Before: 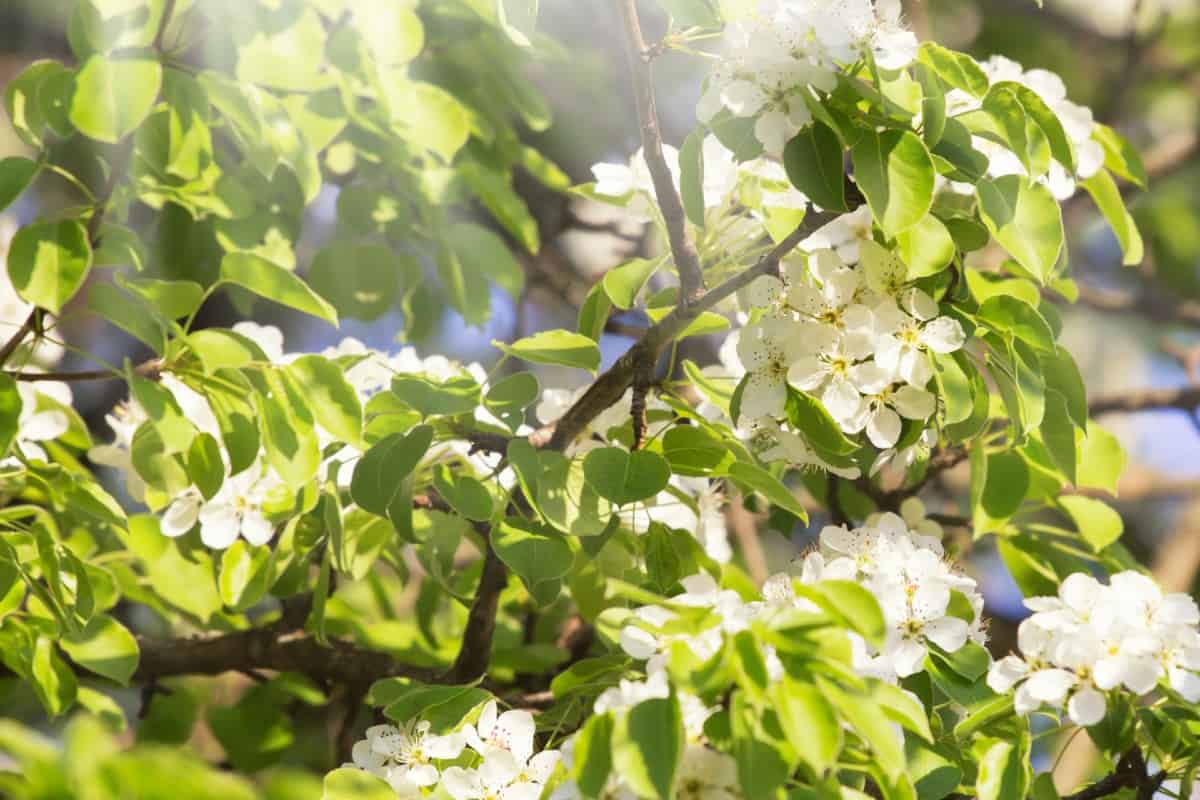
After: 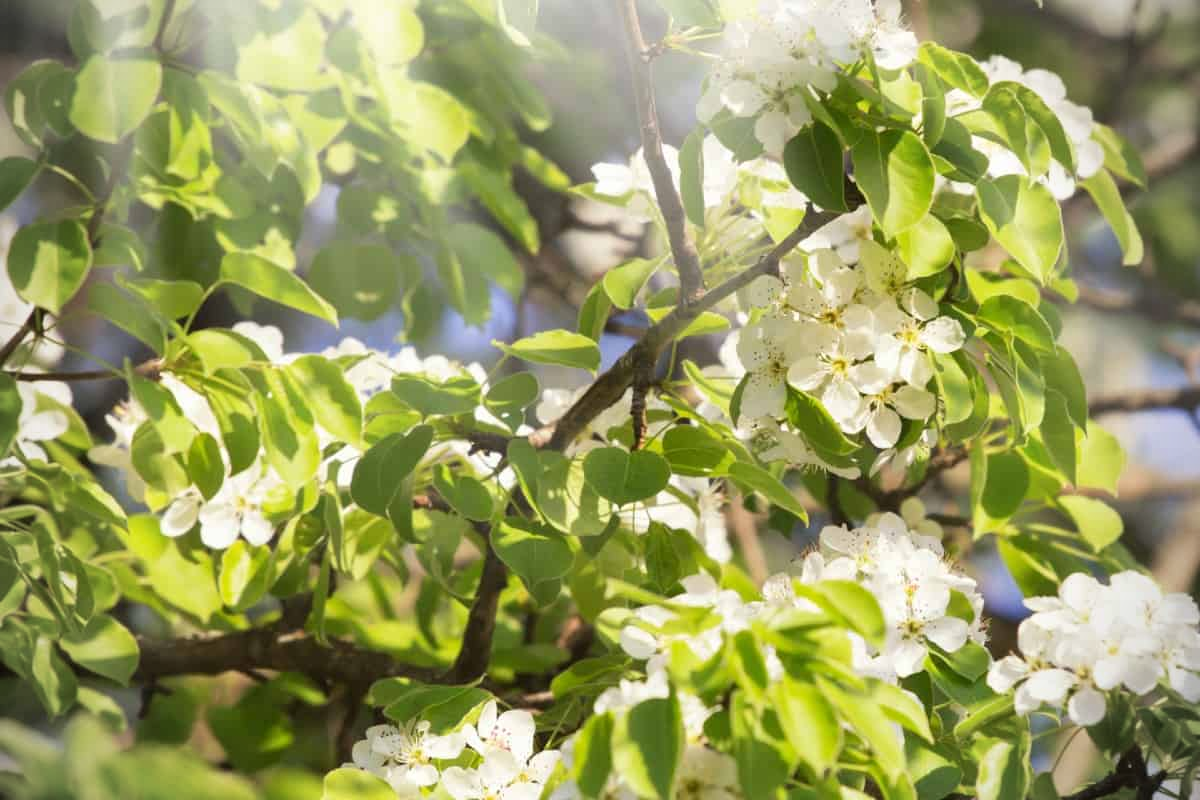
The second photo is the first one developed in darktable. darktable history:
vignetting: saturation -0.639, center (-0.015, 0)
